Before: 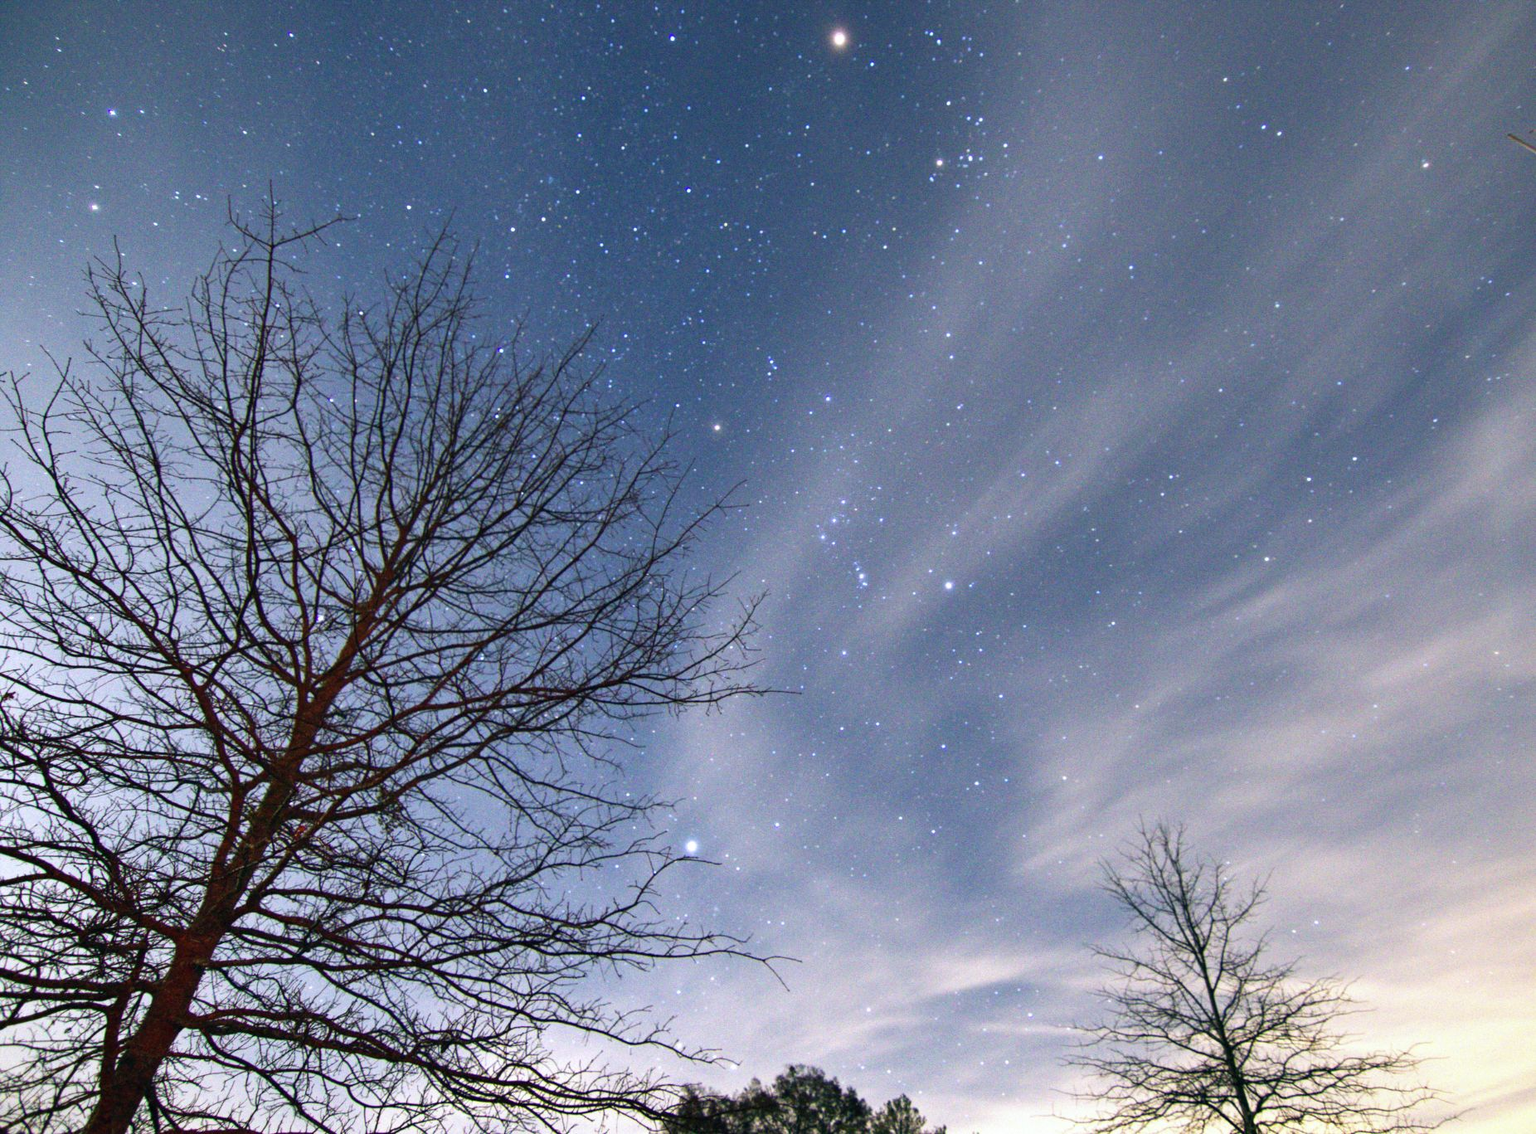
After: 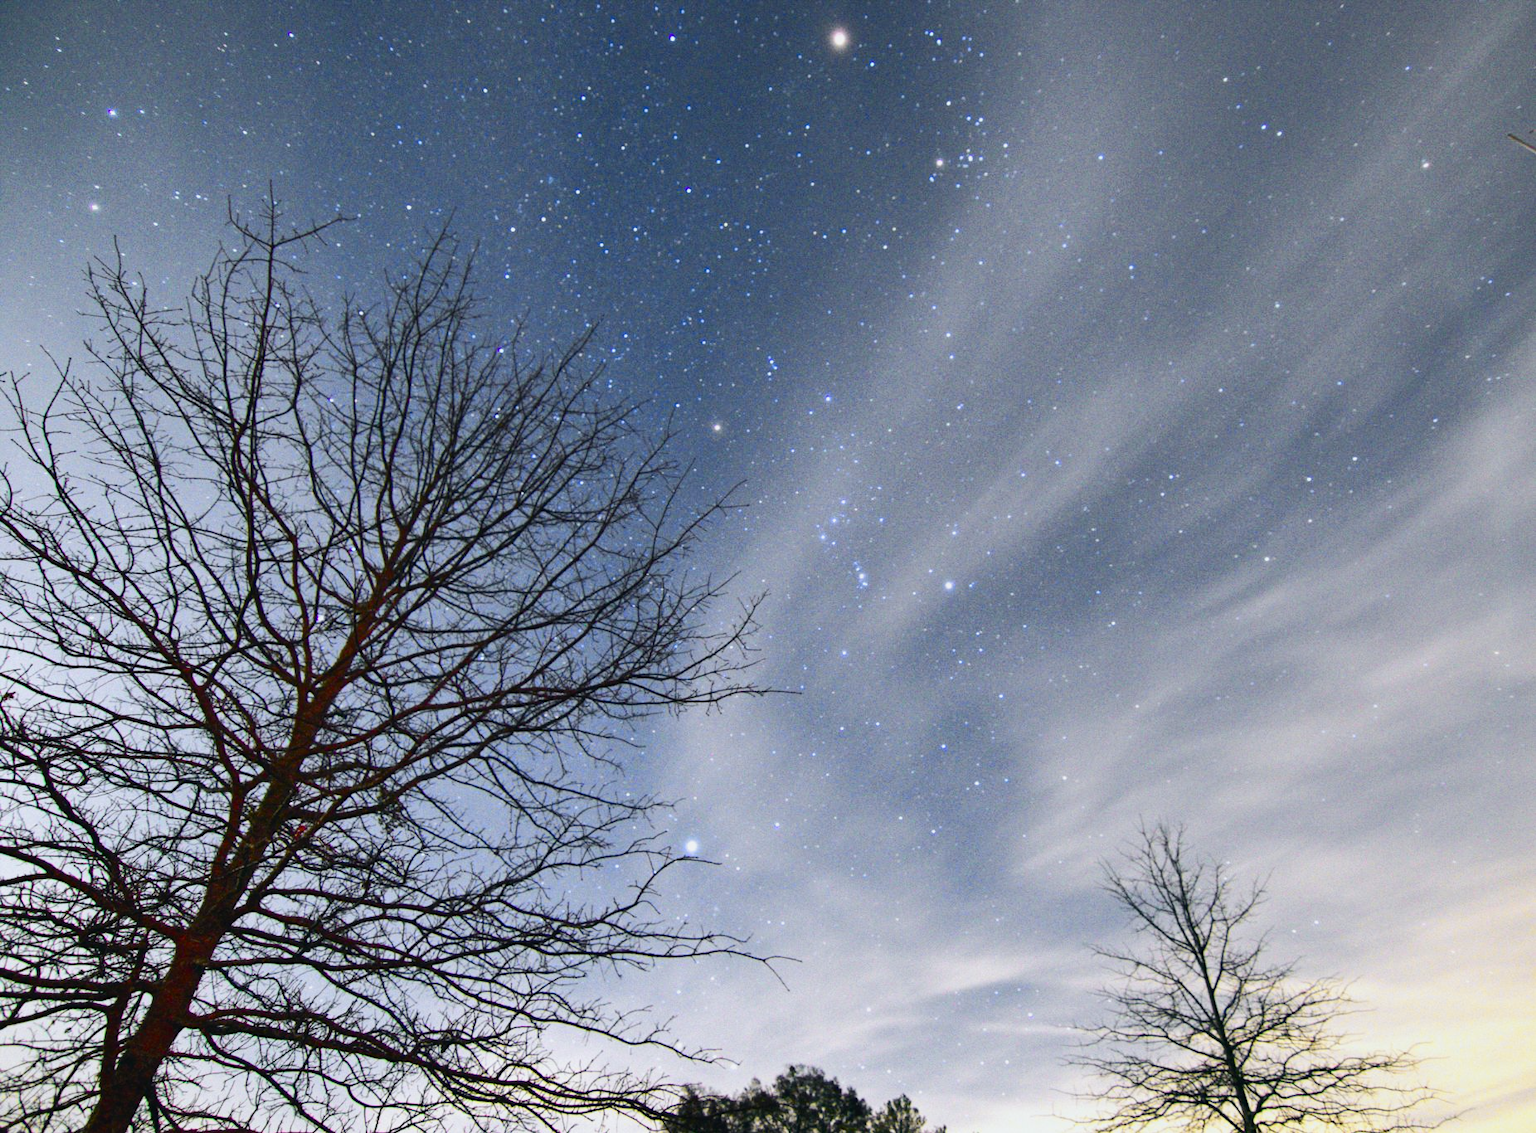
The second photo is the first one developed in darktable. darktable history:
tone curve: curves: ch0 [(0, 0.02) (0.063, 0.058) (0.262, 0.243) (0.447, 0.468) (0.544, 0.596) (0.805, 0.823) (1, 0.952)]; ch1 [(0, 0) (0.339, 0.31) (0.417, 0.401) (0.452, 0.455) (0.482, 0.483) (0.502, 0.499) (0.517, 0.506) (0.55, 0.542) (0.588, 0.604) (0.729, 0.782) (1, 1)]; ch2 [(0, 0) (0.346, 0.34) (0.431, 0.45) (0.485, 0.487) (0.5, 0.496) (0.527, 0.526) (0.56, 0.574) (0.613, 0.642) (0.679, 0.703) (1, 1)], color space Lab, independent channels, preserve colors none
